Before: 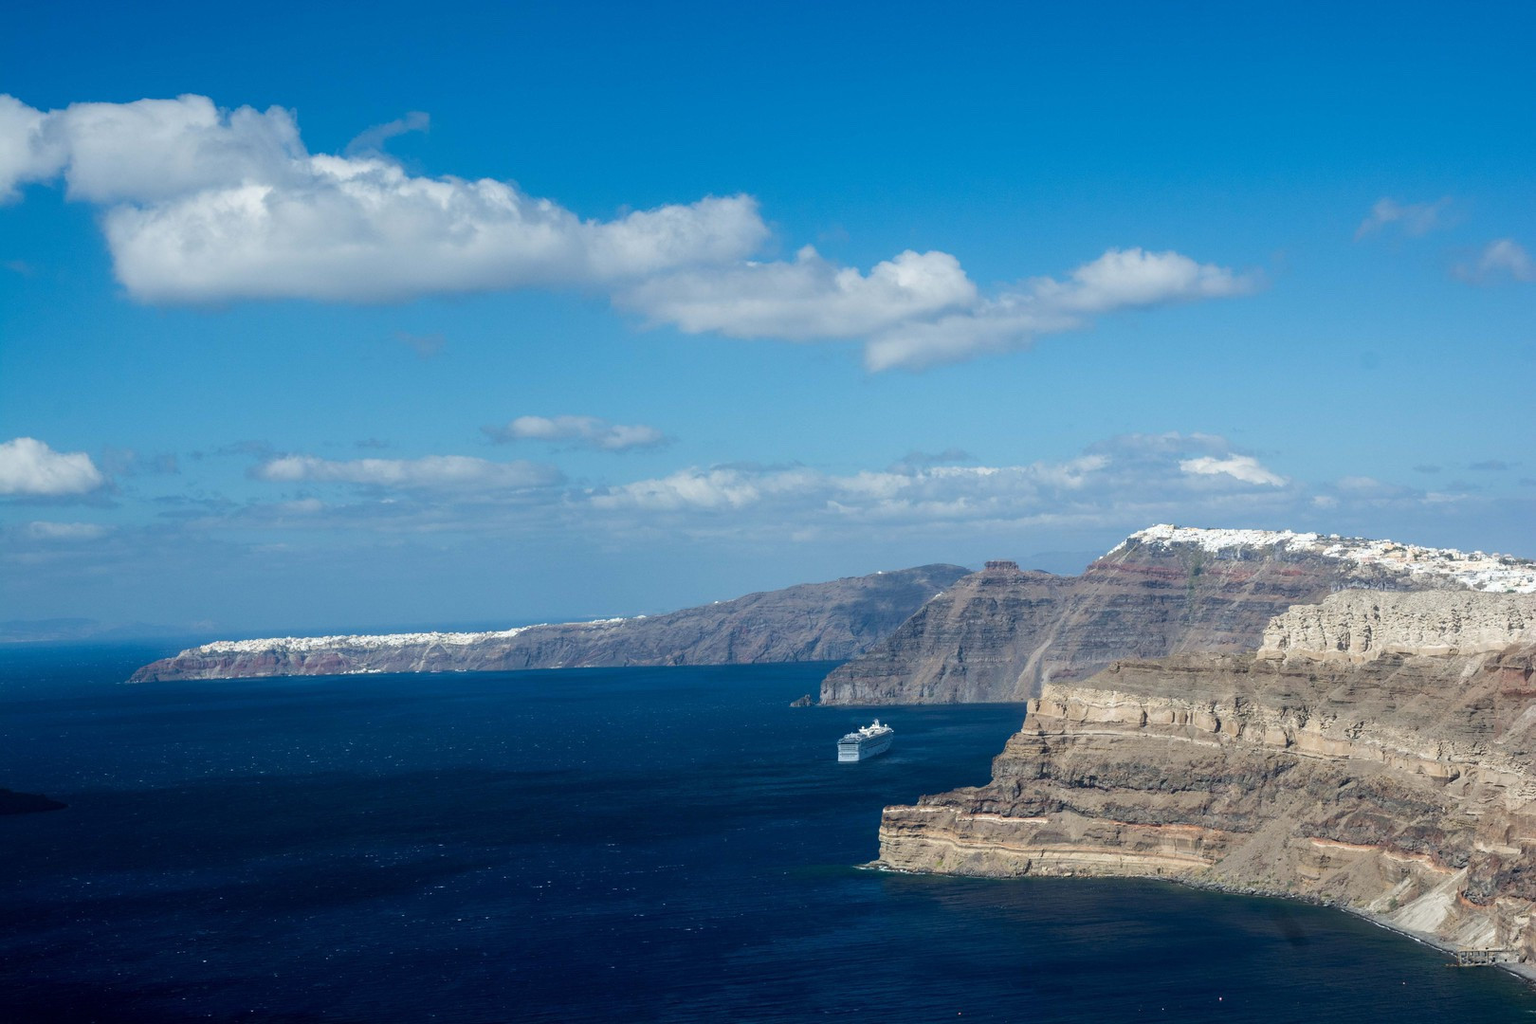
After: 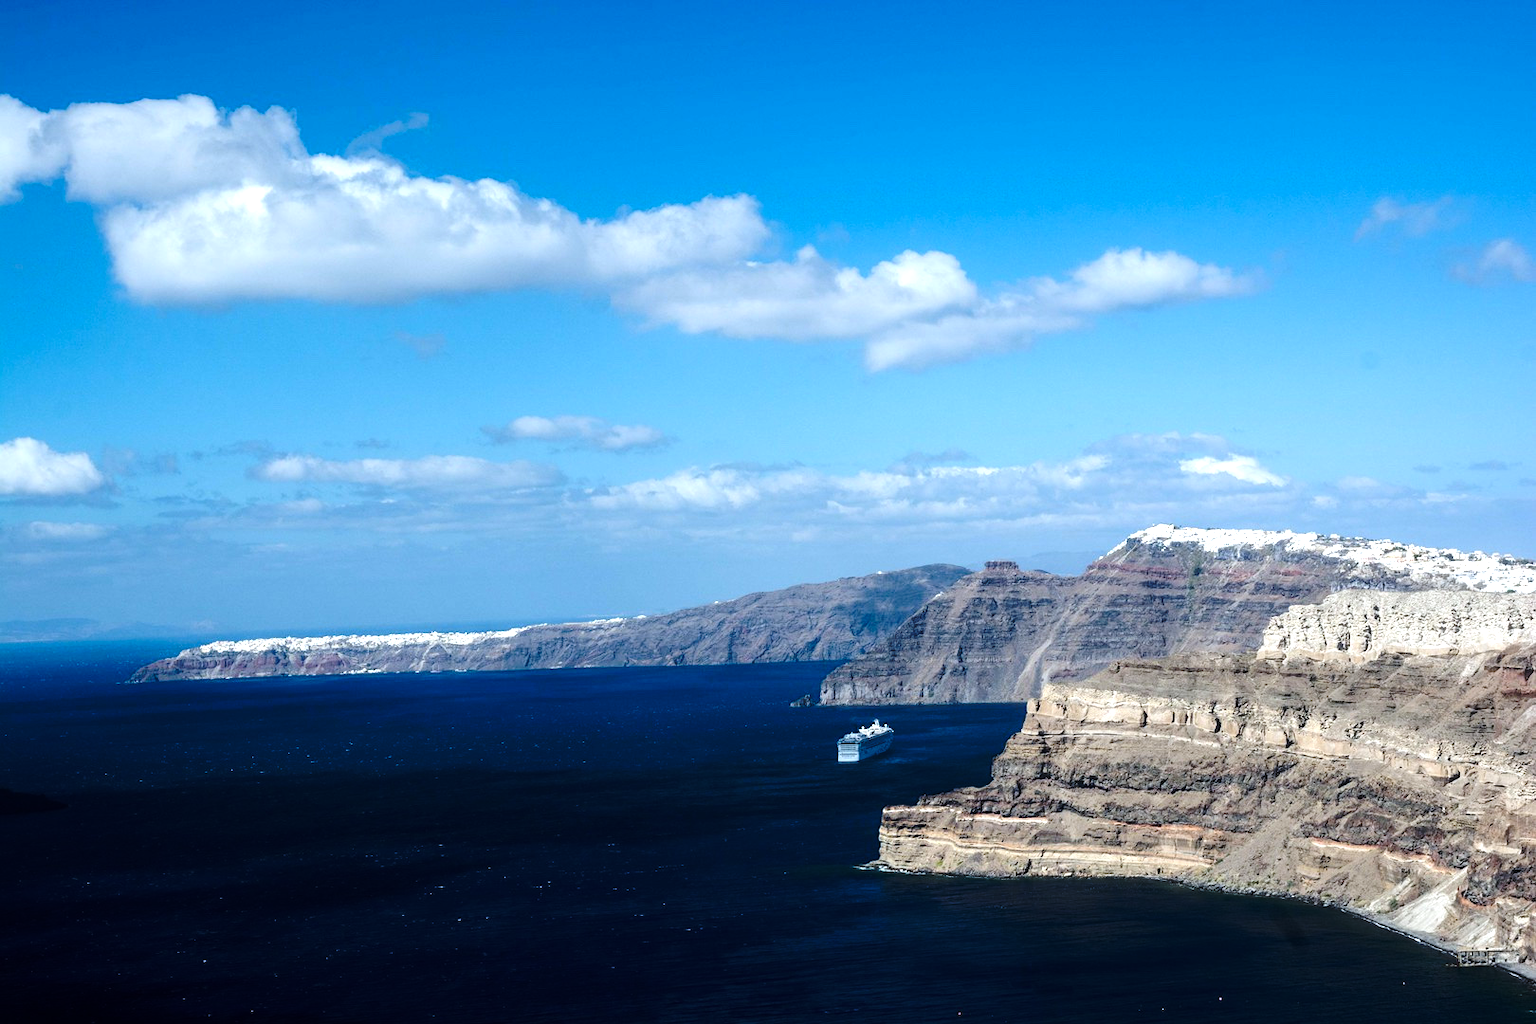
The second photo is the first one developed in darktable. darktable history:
base curve: curves: ch0 [(0, 0) (0.073, 0.04) (0.157, 0.139) (0.492, 0.492) (0.758, 0.758) (1, 1)], preserve colors none
white balance: red 0.974, blue 1.044
tone equalizer: -8 EV -0.75 EV, -7 EV -0.7 EV, -6 EV -0.6 EV, -5 EV -0.4 EV, -3 EV 0.4 EV, -2 EV 0.6 EV, -1 EV 0.7 EV, +0 EV 0.75 EV, edges refinement/feathering 500, mask exposure compensation -1.57 EV, preserve details no
